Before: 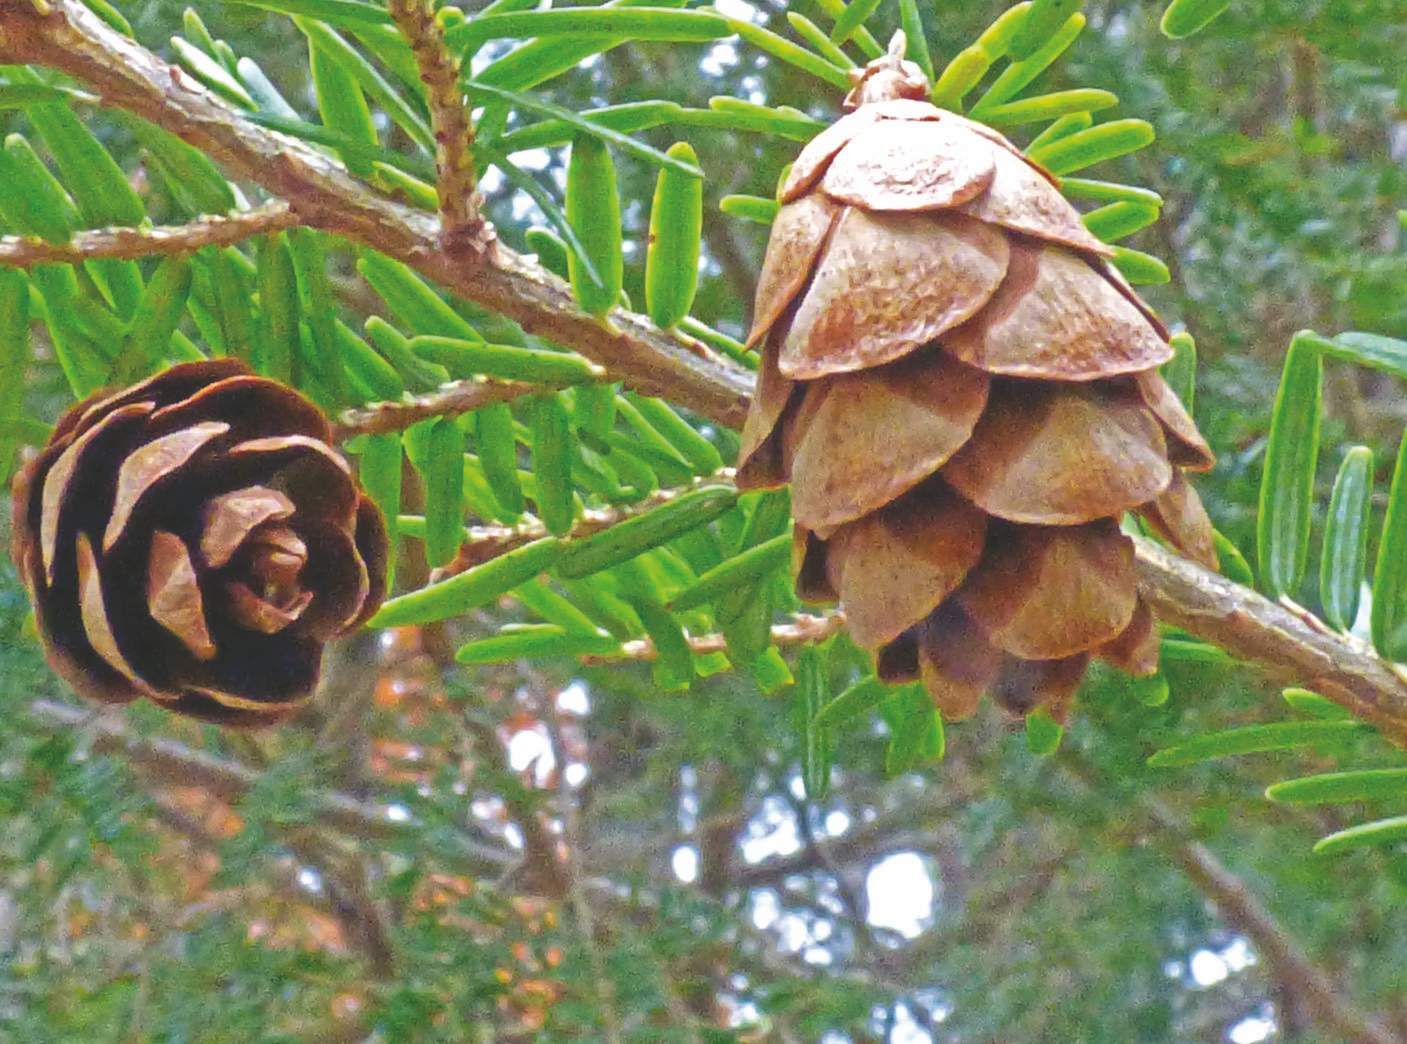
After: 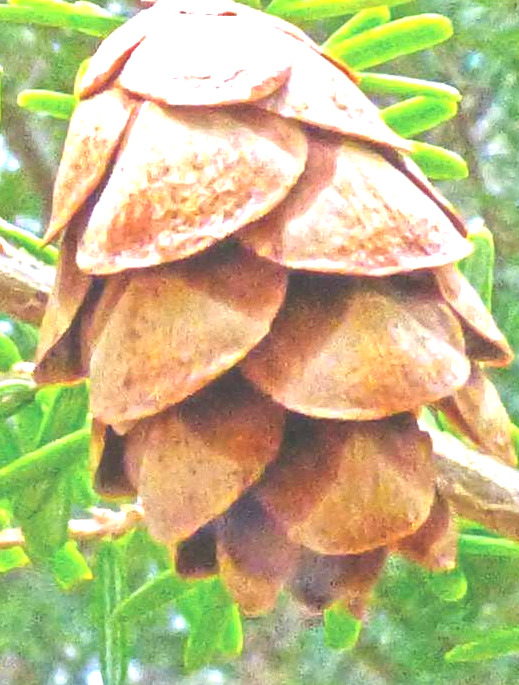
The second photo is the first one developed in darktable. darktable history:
exposure: black level correction 0, exposure 1.2 EV, compensate exposure bias true, compensate highlight preservation false
crop and rotate: left 49.936%, top 10.094%, right 13.136%, bottom 24.256%
